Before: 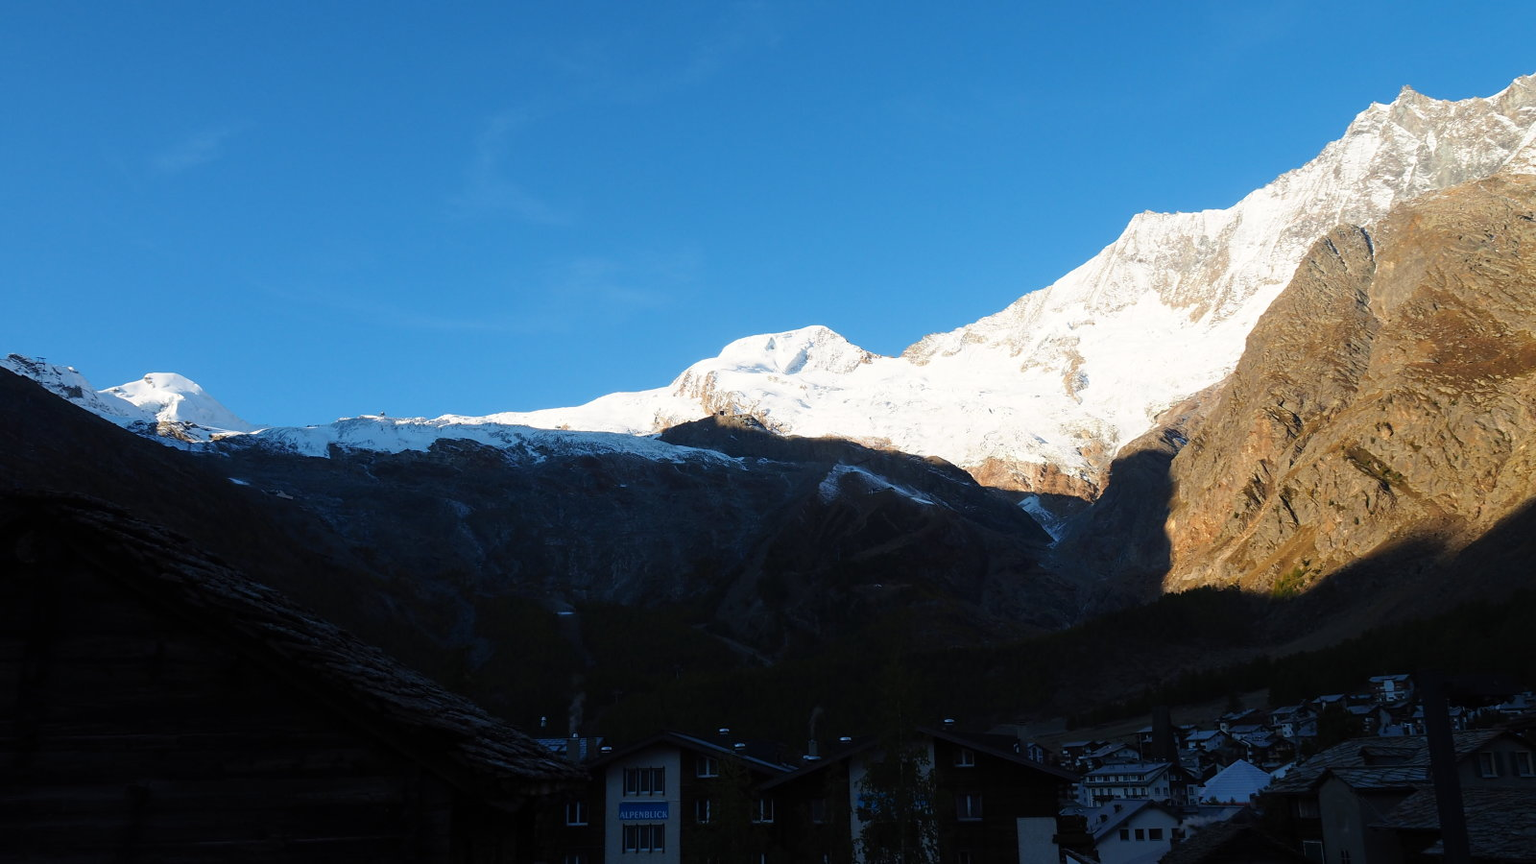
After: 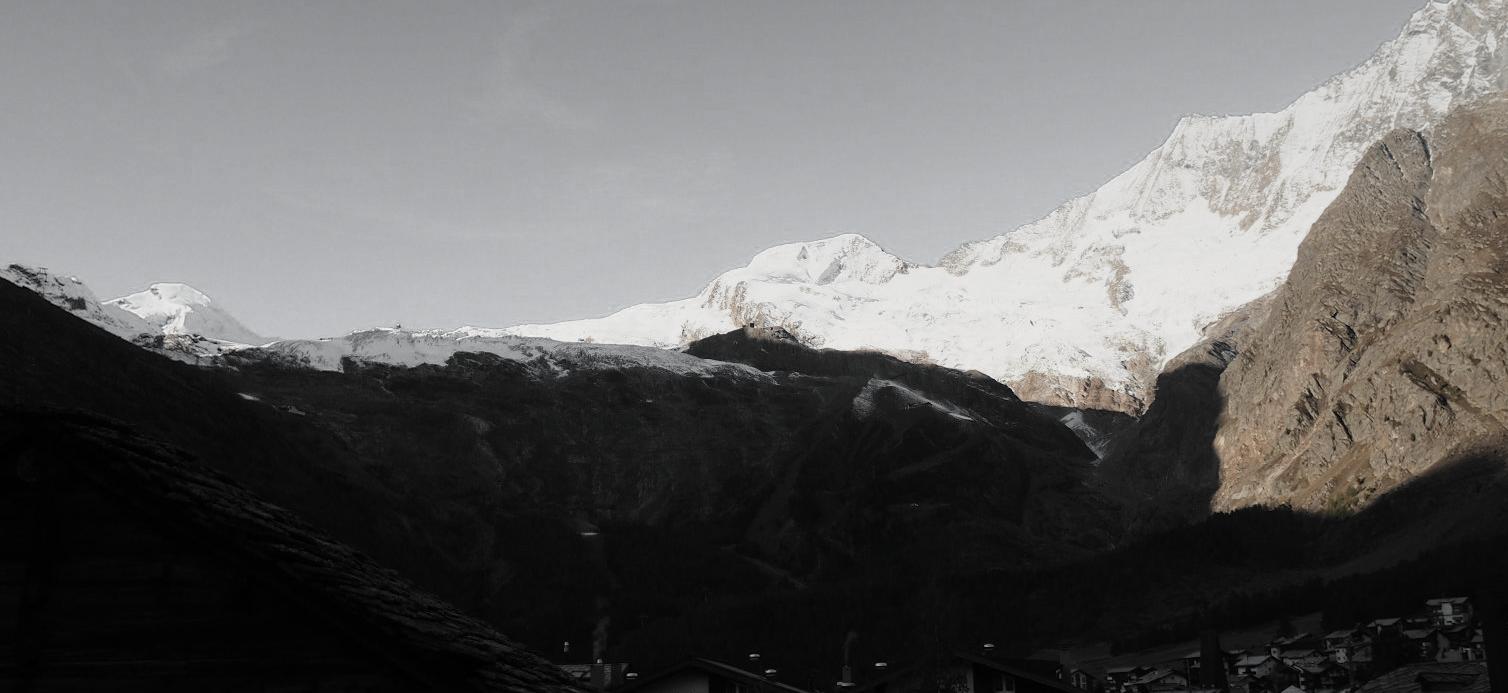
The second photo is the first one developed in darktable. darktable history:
graduated density: on, module defaults
crop and rotate: angle 0.03°, top 11.643%, right 5.651%, bottom 11.189%
color zones: curves: ch0 [(0, 0.613) (0.01, 0.613) (0.245, 0.448) (0.498, 0.529) (0.642, 0.665) (0.879, 0.777) (0.99, 0.613)]; ch1 [(0, 0.035) (0.121, 0.189) (0.259, 0.197) (0.415, 0.061) (0.589, 0.022) (0.732, 0.022) (0.857, 0.026) (0.991, 0.053)]
